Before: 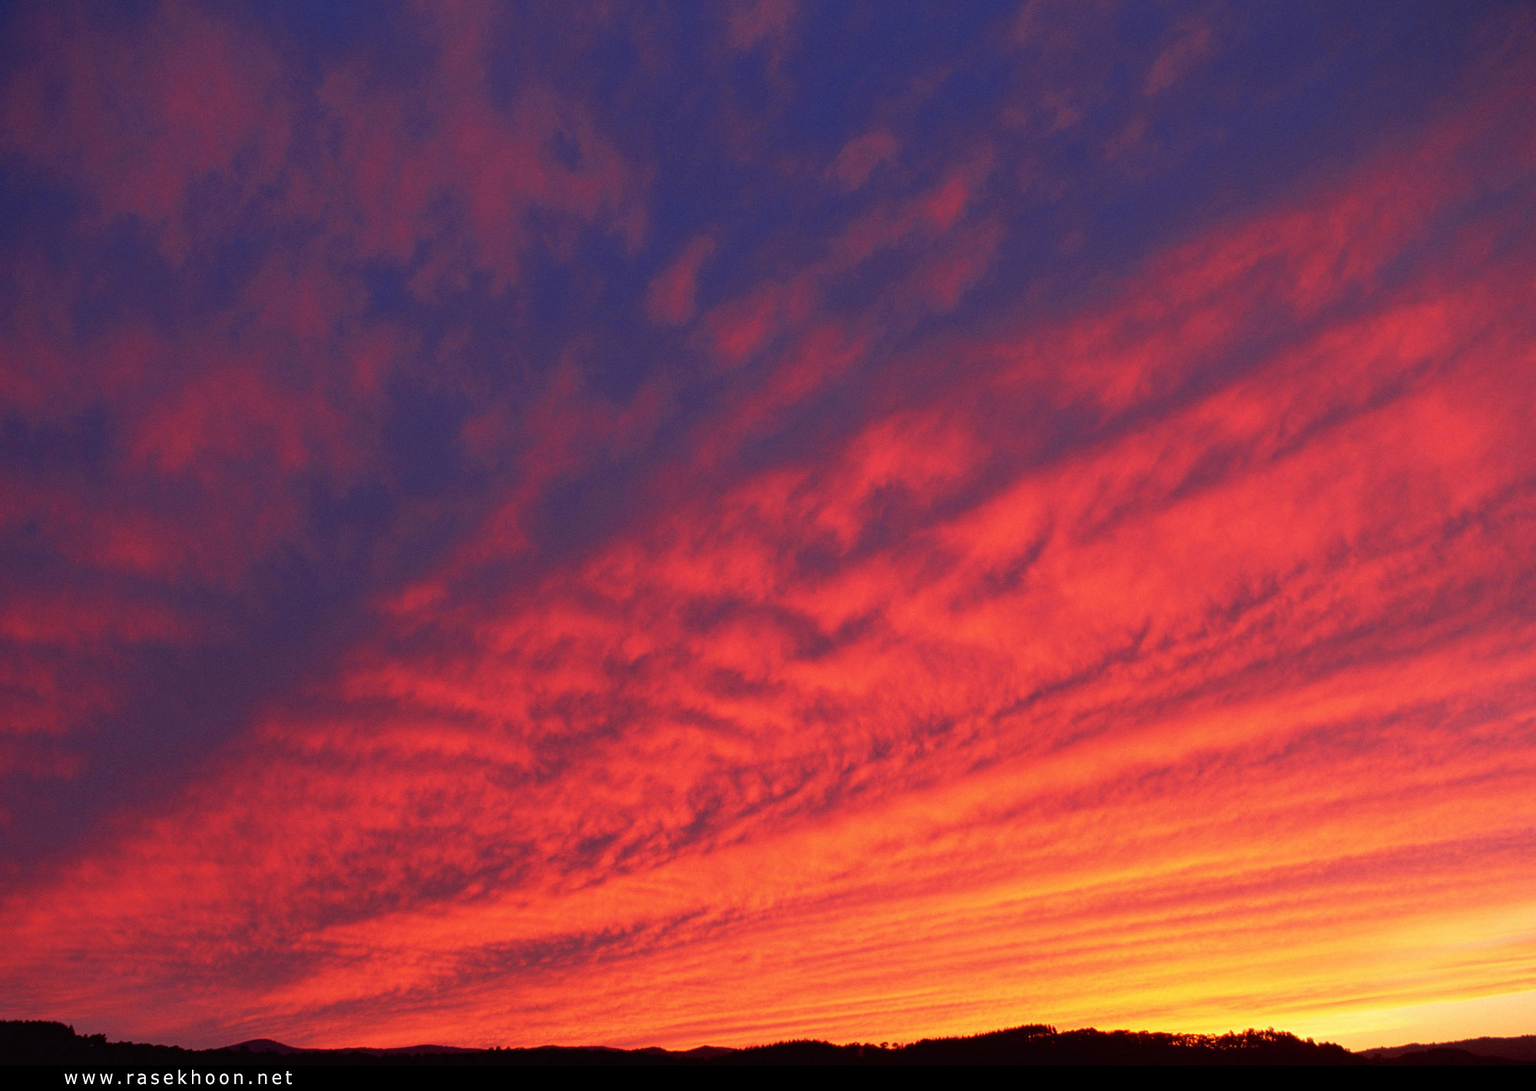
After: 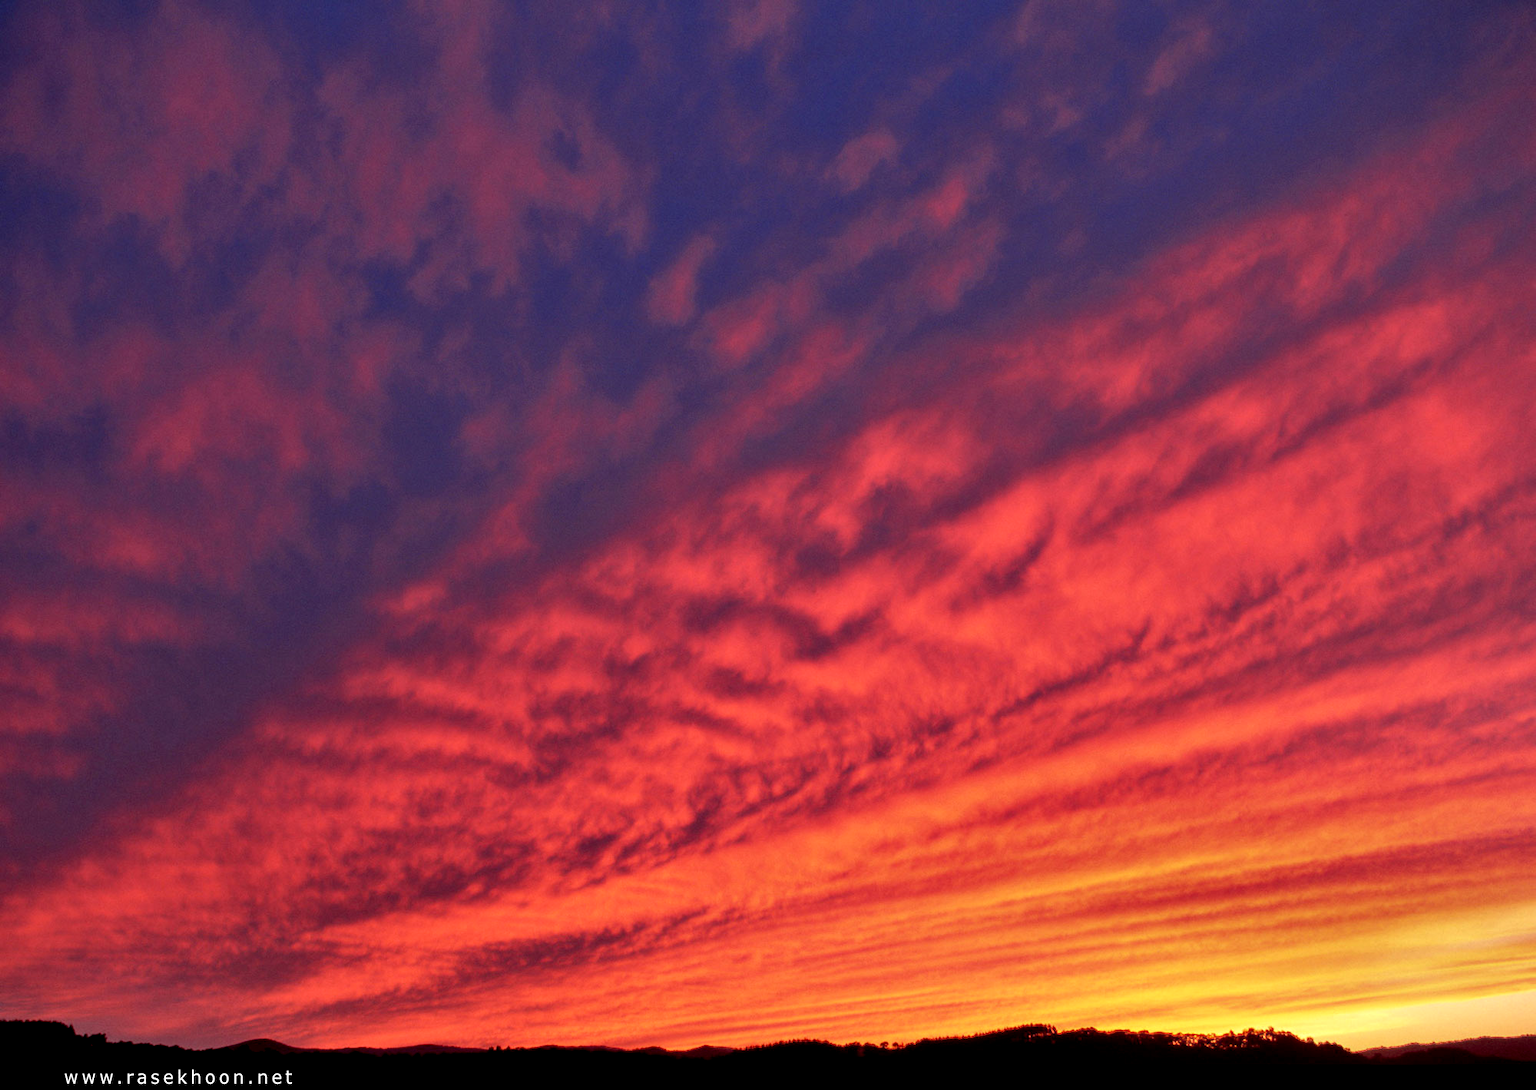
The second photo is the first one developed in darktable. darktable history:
exposure: black level correction 0.005, exposure 0.014 EV, compensate highlight preservation false
shadows and highlights: shadows 20.91, highlights -82.73, soften with gaussian
contrast equalizer: y [[0.513, 0.565, 0.608, 0.562, 0.512, 0.5], [0.5 ×6], [0.5, 0.5, 0.5, 0.528, 0.598, 0.658], [0 ×6], [0 ×6]]
